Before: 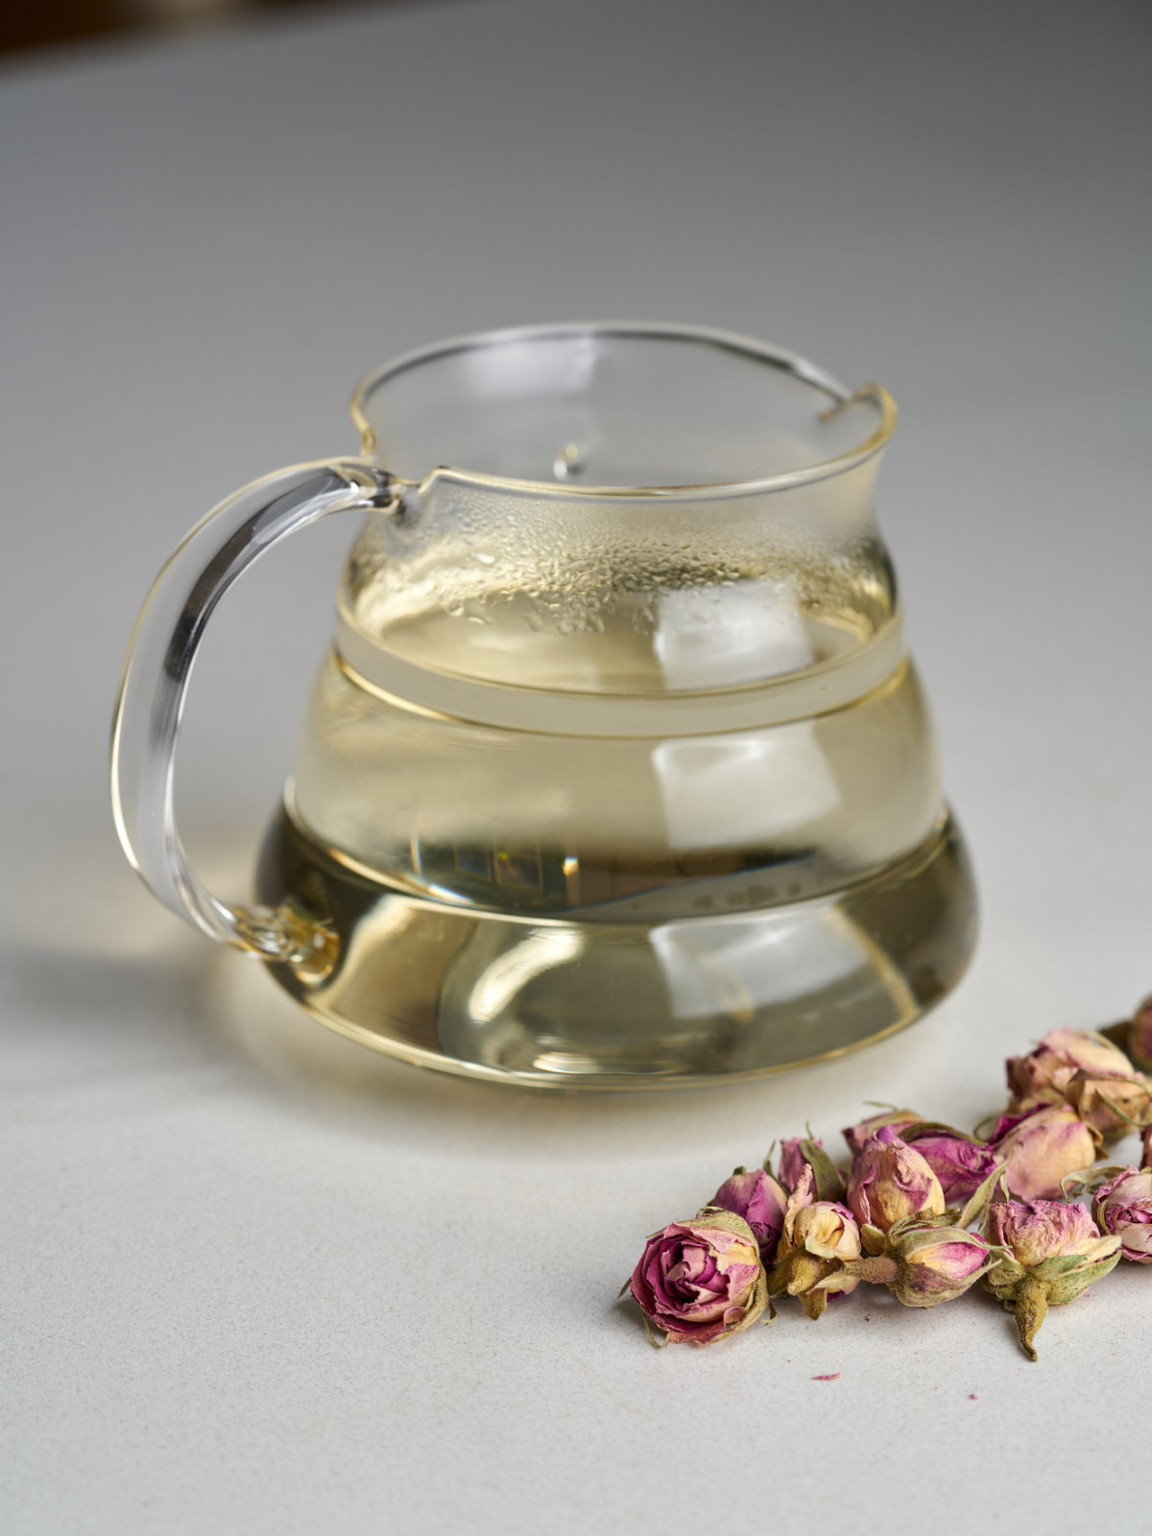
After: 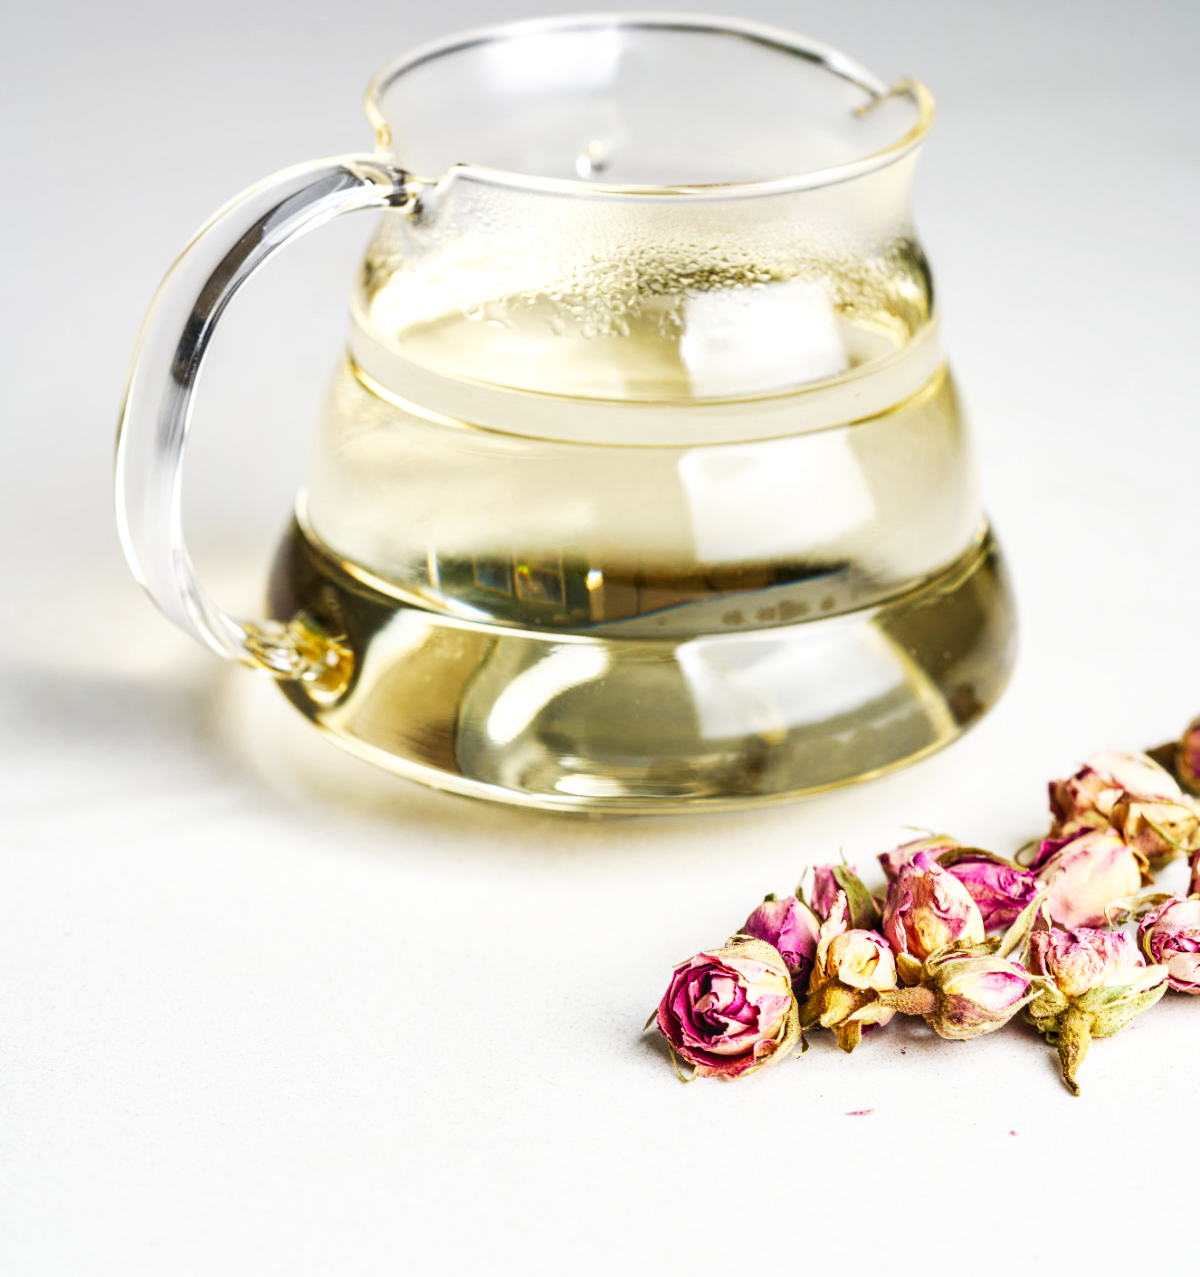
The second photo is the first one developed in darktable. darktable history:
base curve: curves: ch0 [(0, 0) (0.007, 0.004) (0.027, 0.03) (0.046, 0.07) (0.207, 0.54) (0.442, 0.872) (0.673, 0.972) (1, 1)], preserve colors none
local contrast: on, module defaults
crop and rotate: top 20.166%
